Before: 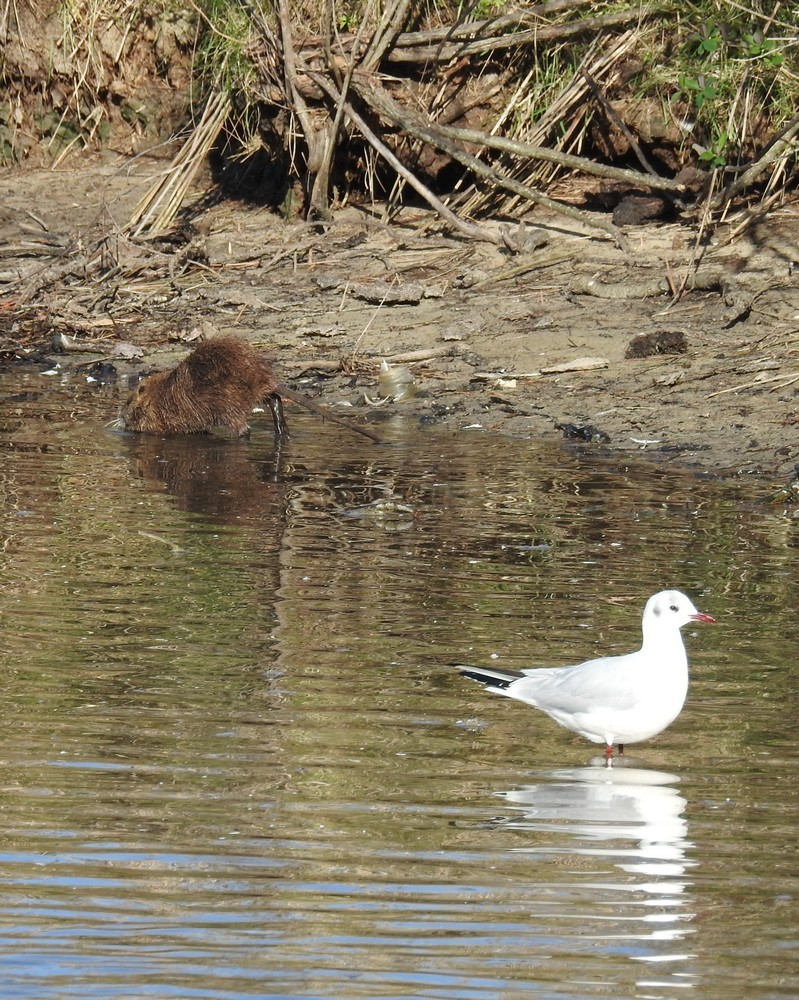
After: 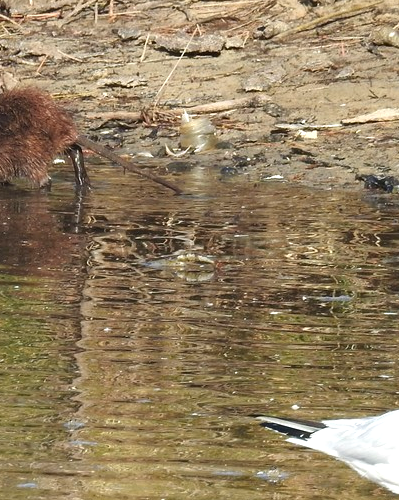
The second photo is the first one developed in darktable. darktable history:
shadows and highlights: soften with gaussian
exposure: exposure 0.4 EV, compensate highlight preservation false
color zones: curves: ch1 [(0.239, 0.552) (0.75, 0.5)]; ch2 [(0.25, 0.462) (0.749, 0.457)], mix 25.94%
crop: left 25%, top 25%, right 25%, bottom 25%
